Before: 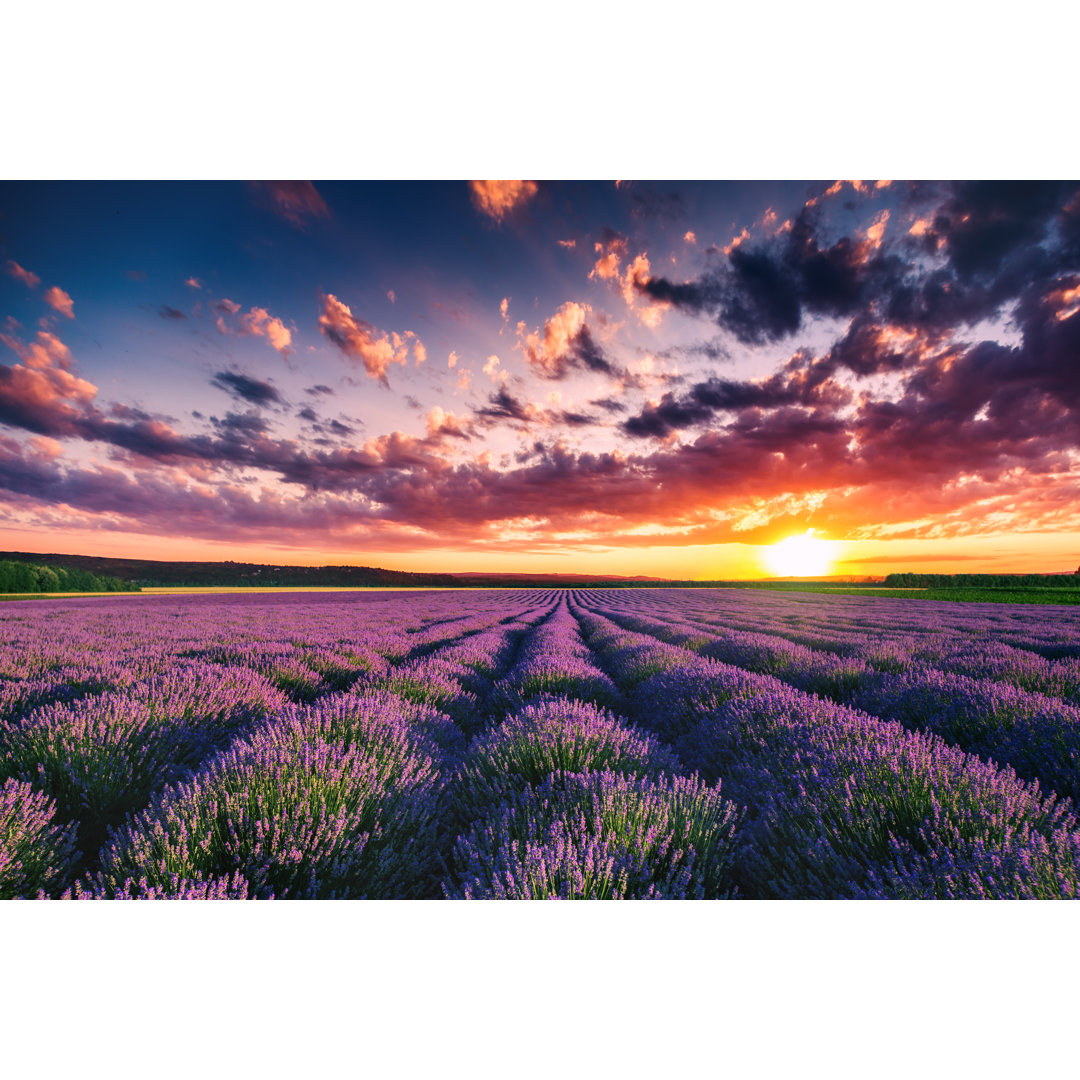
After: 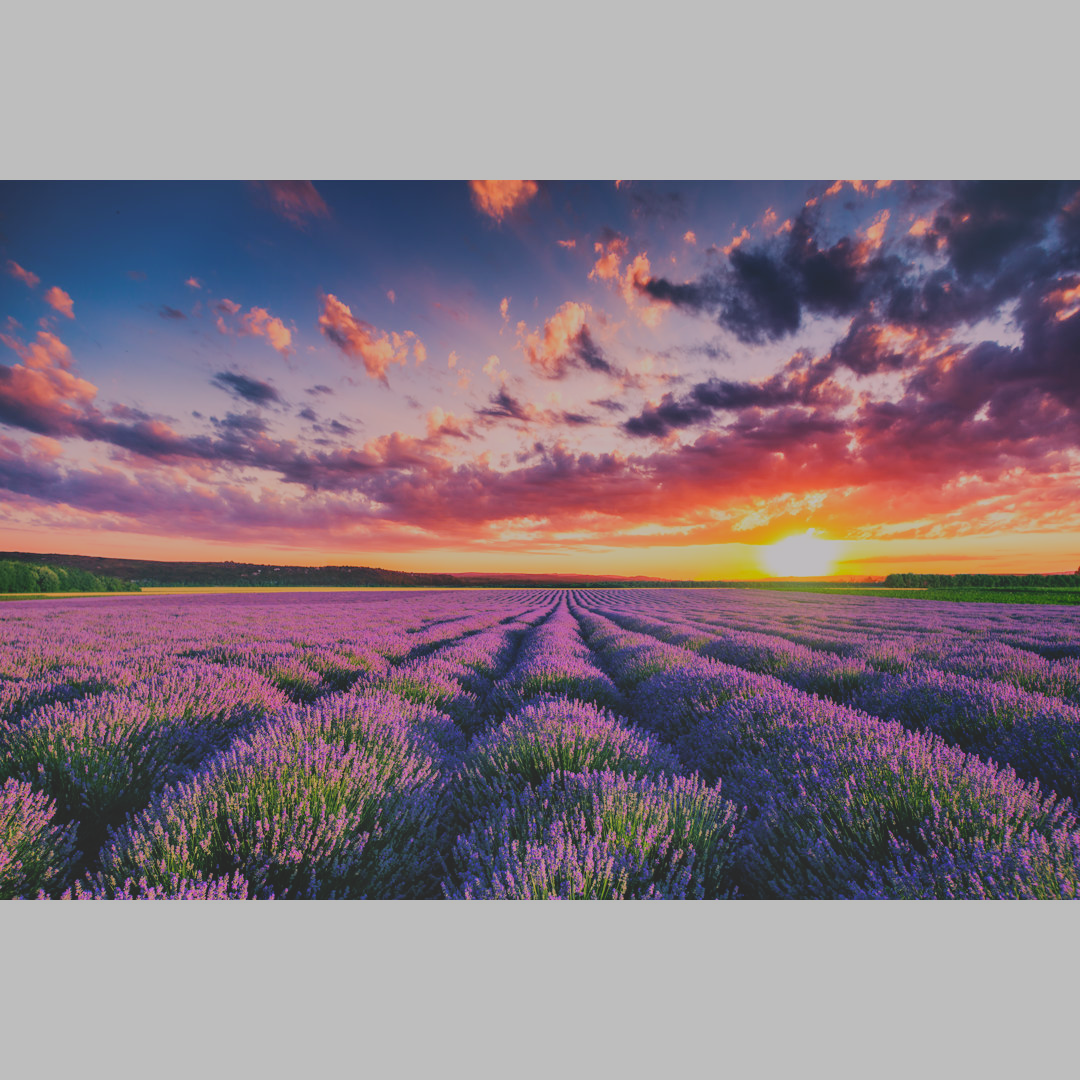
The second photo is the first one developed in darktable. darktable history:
sharpen: radius 2.907, amount 0.877, threshold 47.106
filmic rgb: black relative exposure -7.83 EV, white relative exposure 4.28 EV, hardness 3.85
contrast brightness saturation: contrast -0.296
exposure: exposure 0.196 EV, compensate exposure bias true, compensate highlight preservation false
